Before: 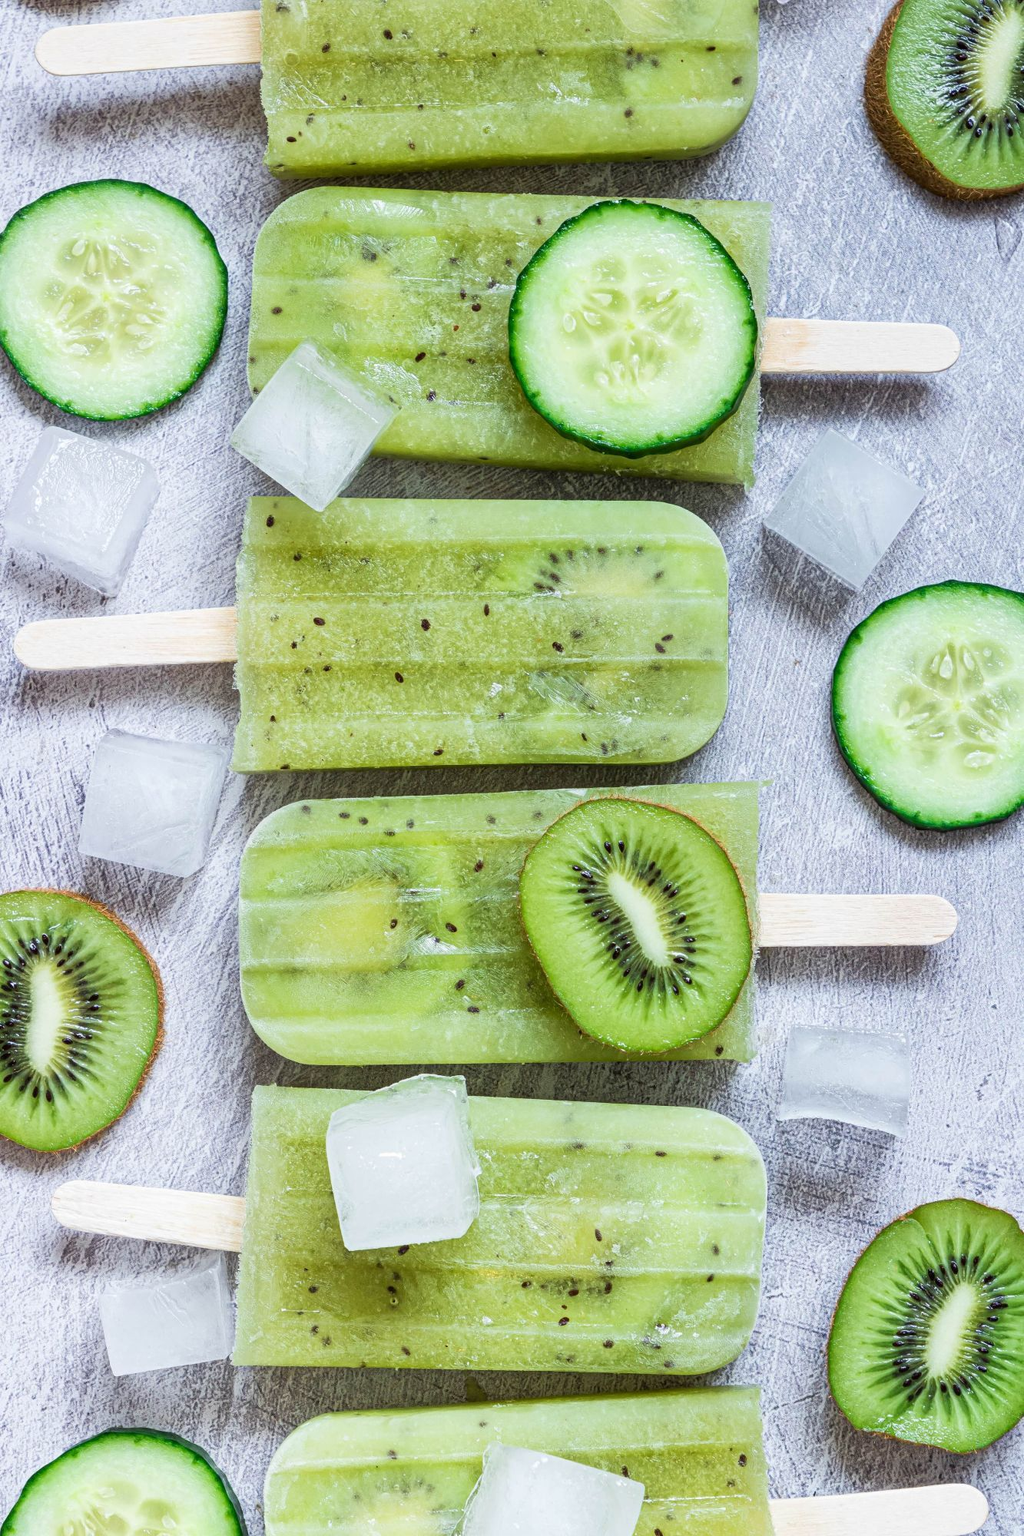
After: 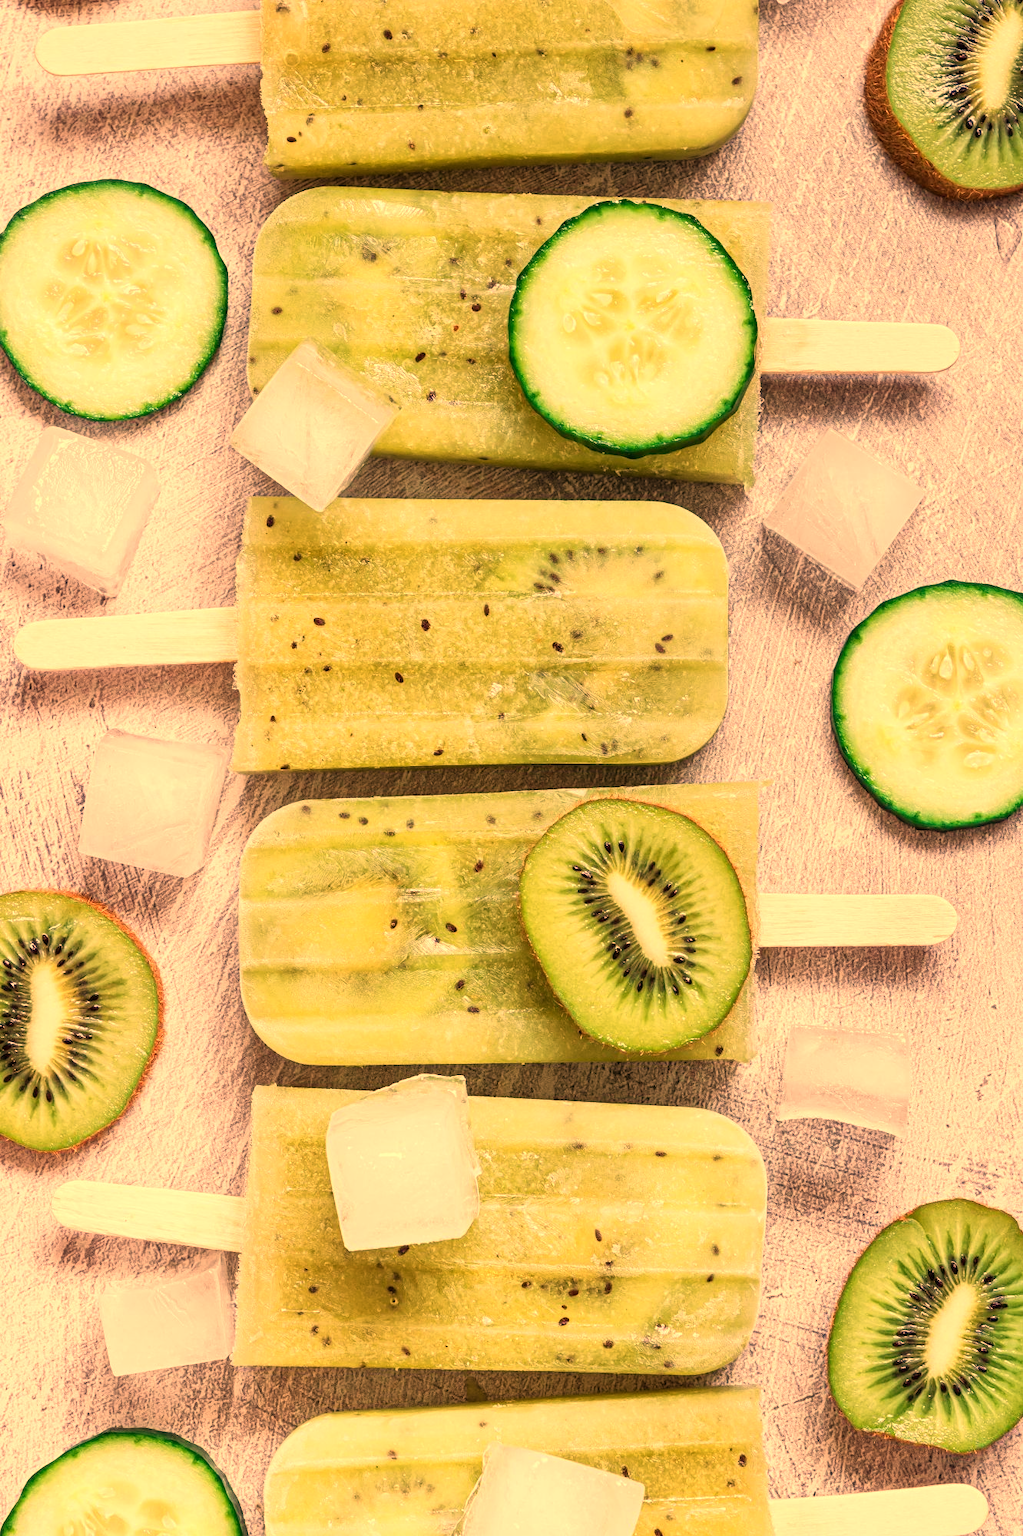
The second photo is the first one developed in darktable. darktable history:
tone equalizer: on, module defaults
white balance: red 1.467, blue 0.684
